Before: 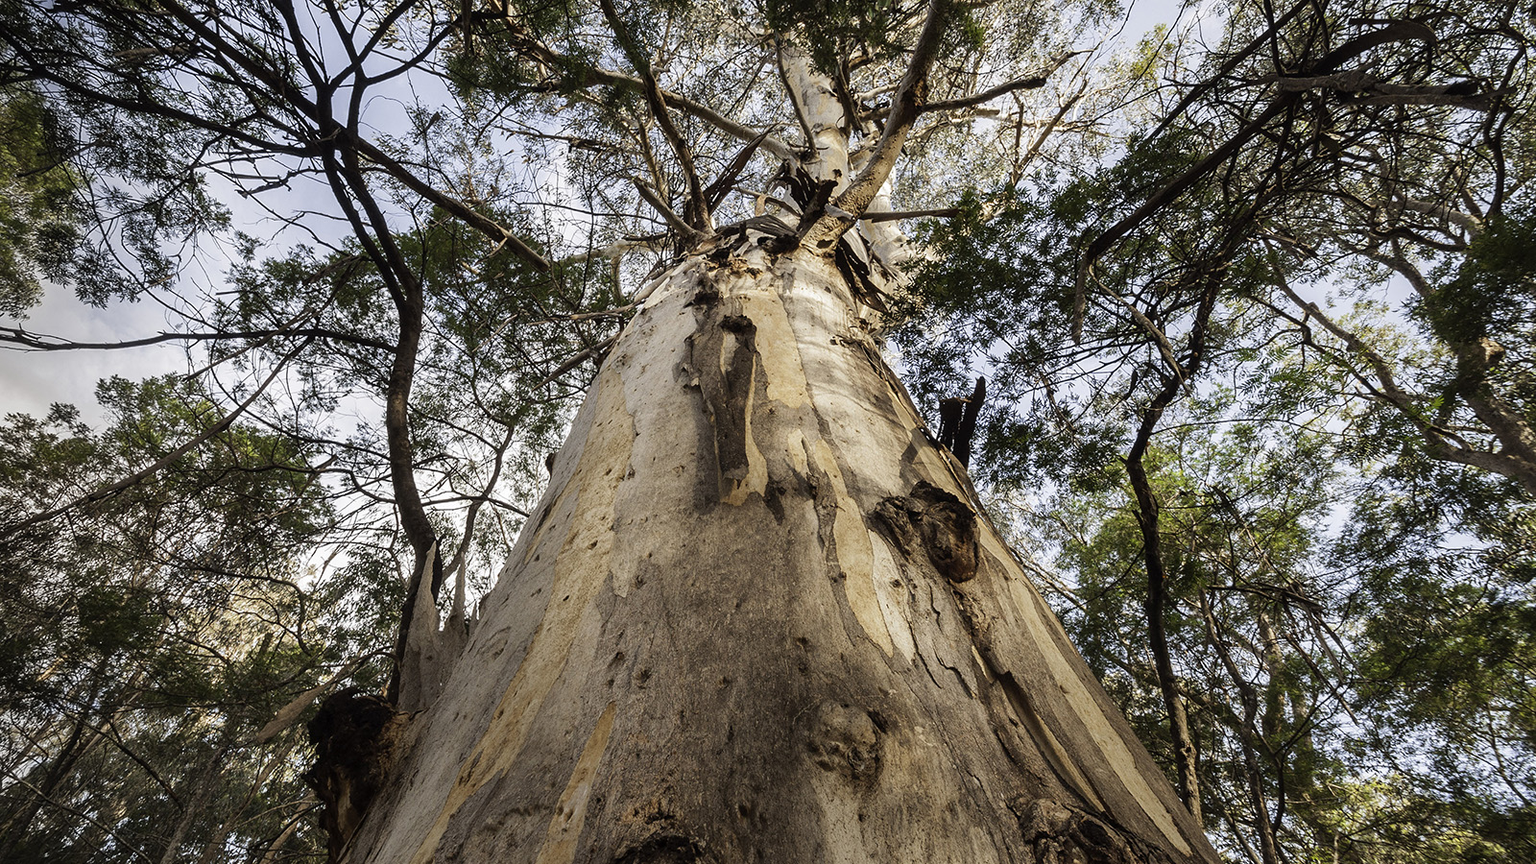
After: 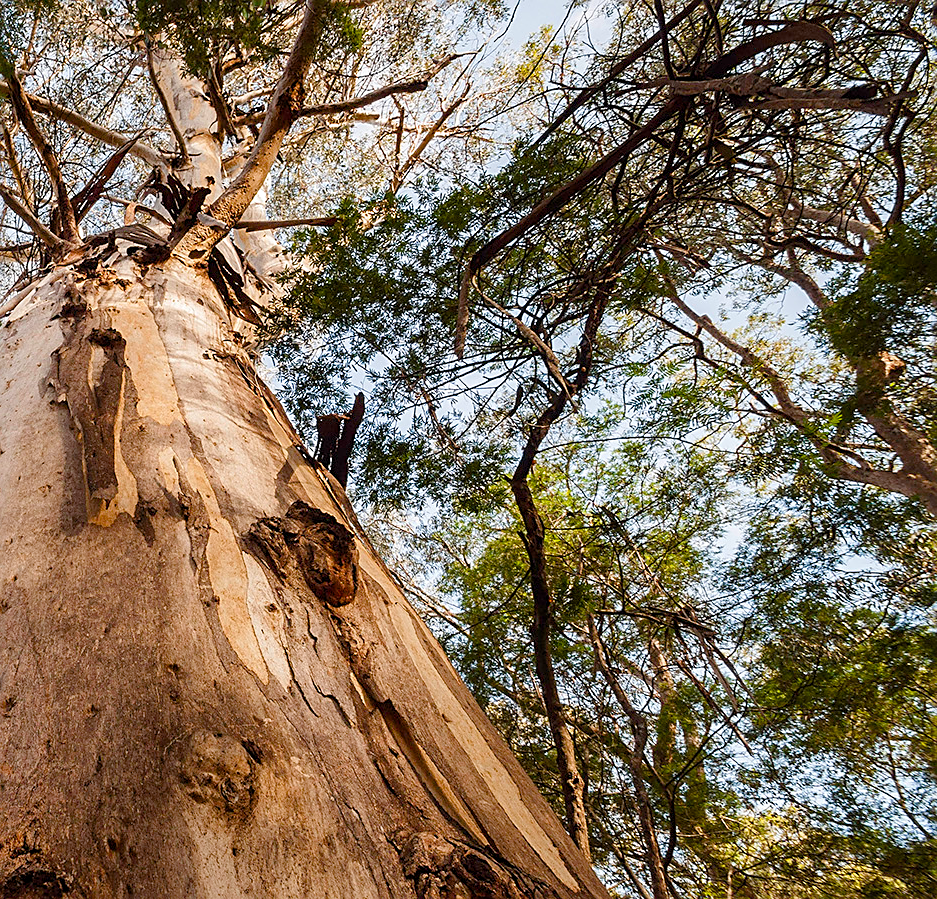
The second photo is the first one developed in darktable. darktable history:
crop: left 41.402%
color balance rgb: perceptual saturation grading › global saturation 35%, perceptual saturation grading › highlights -25%, perceptual saturation grading › shadows 50%
sharpen: on, module defaults
